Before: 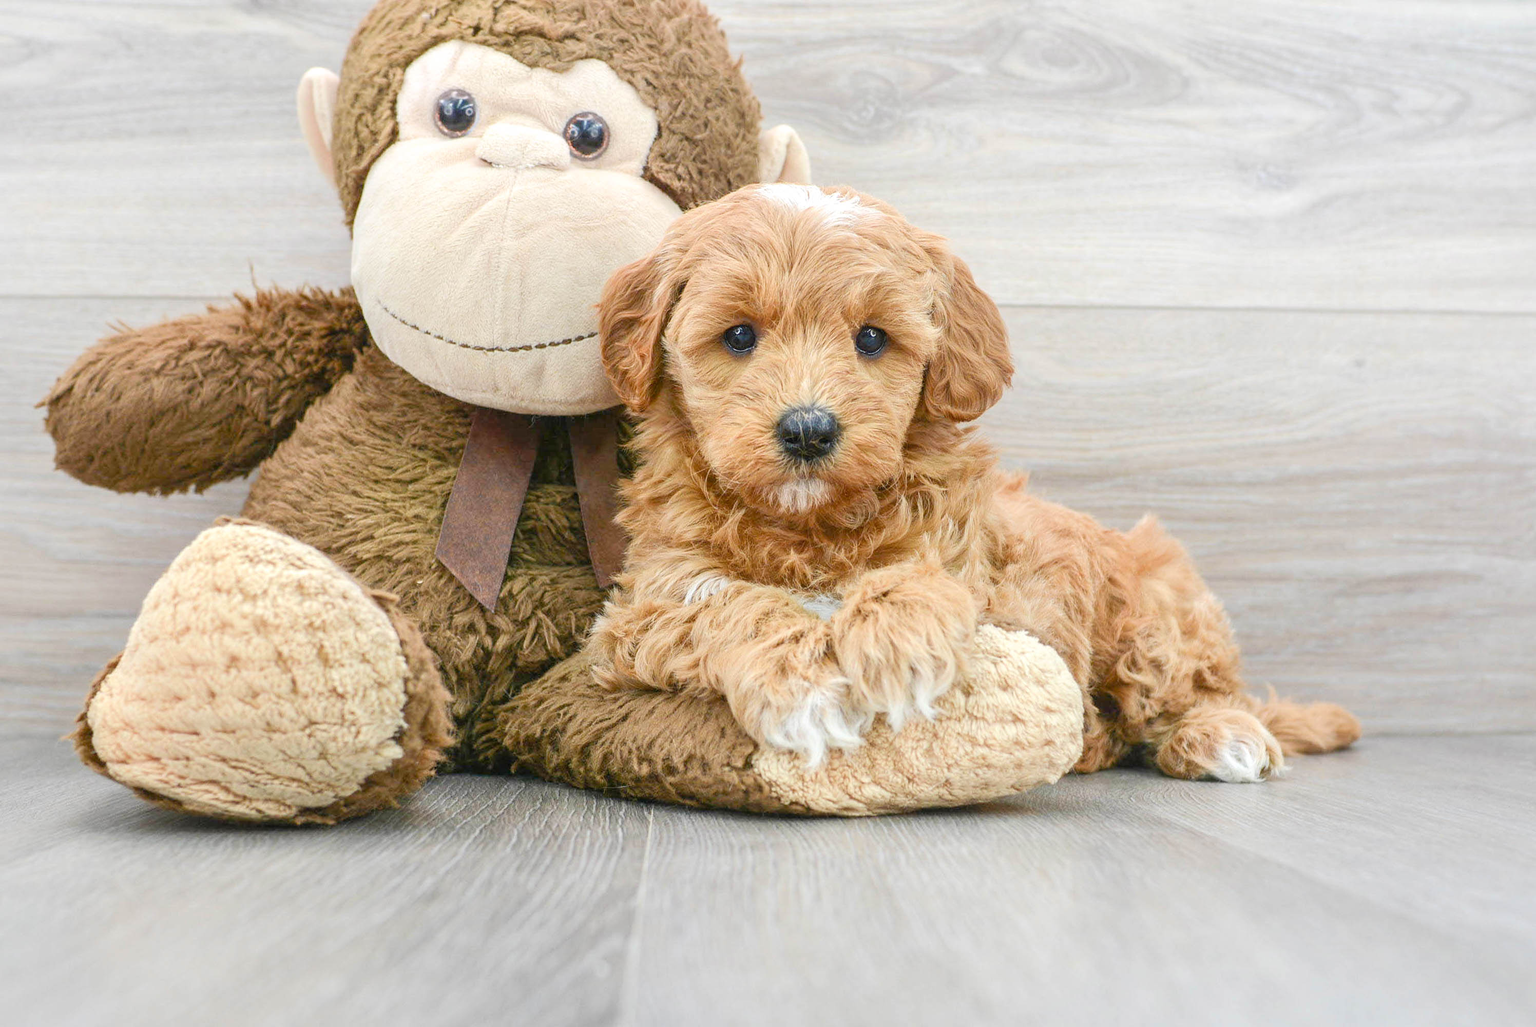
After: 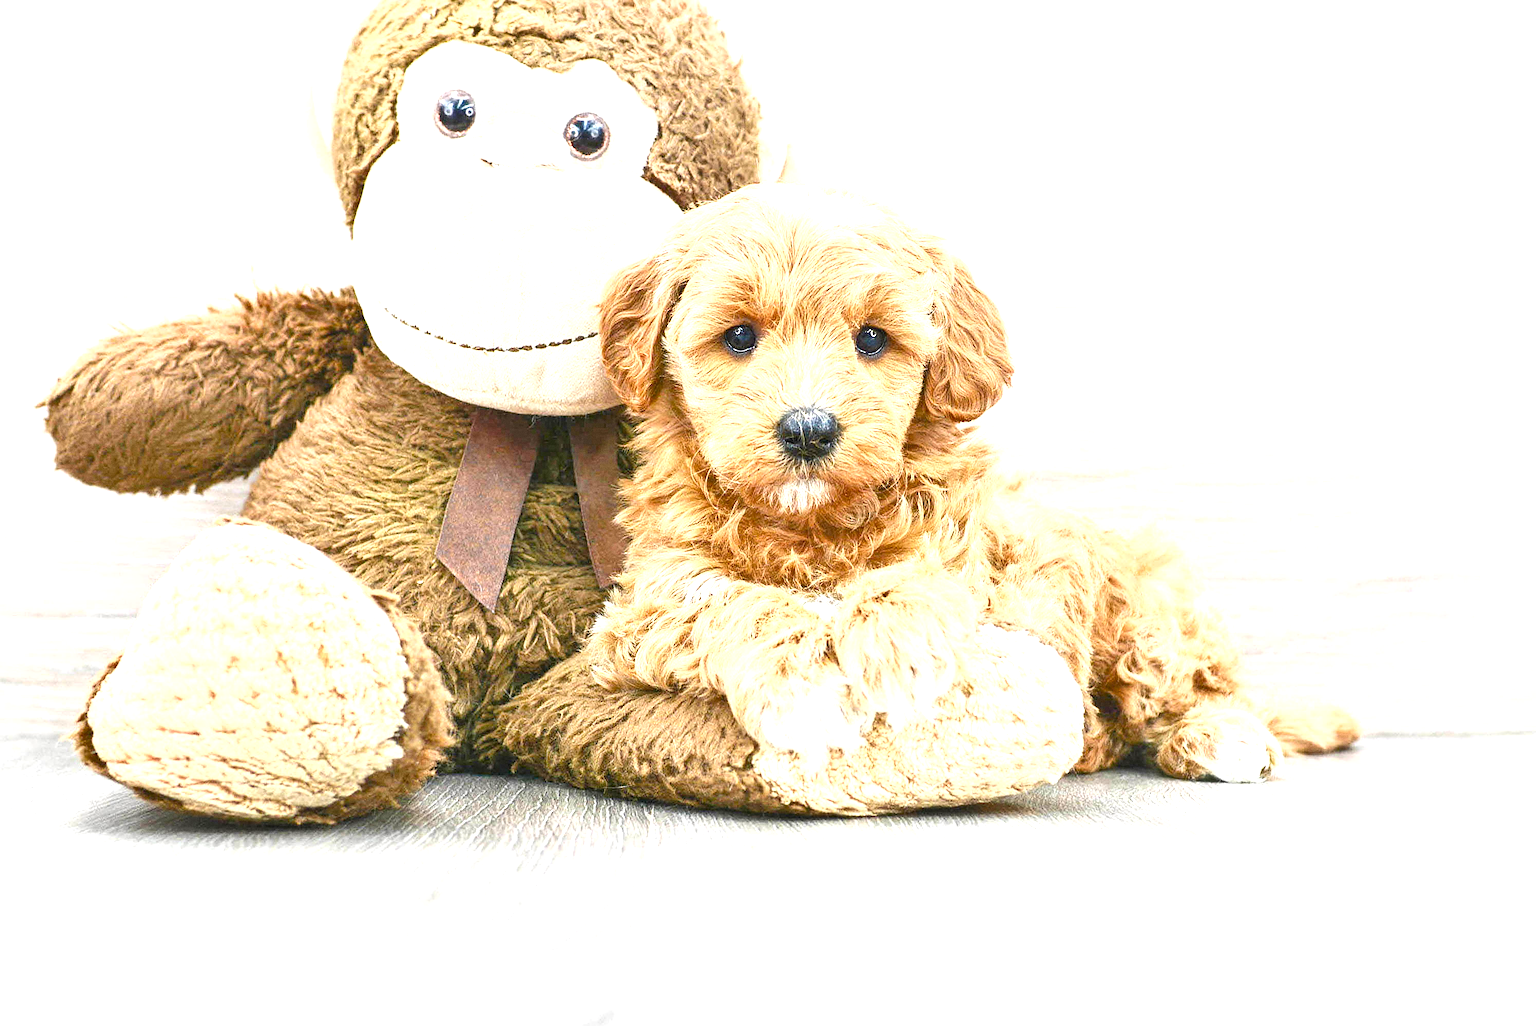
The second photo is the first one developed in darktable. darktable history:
shadows and highlights: shadows 37.27, highlights -28.18, soften with gaussian
sharpen: on, module defaults
grain: coarseness 0.09 ISO
exposure: black level correction 0, exposure 1.2 EV, compensate exposure bias true, compensate highlight preservation false
